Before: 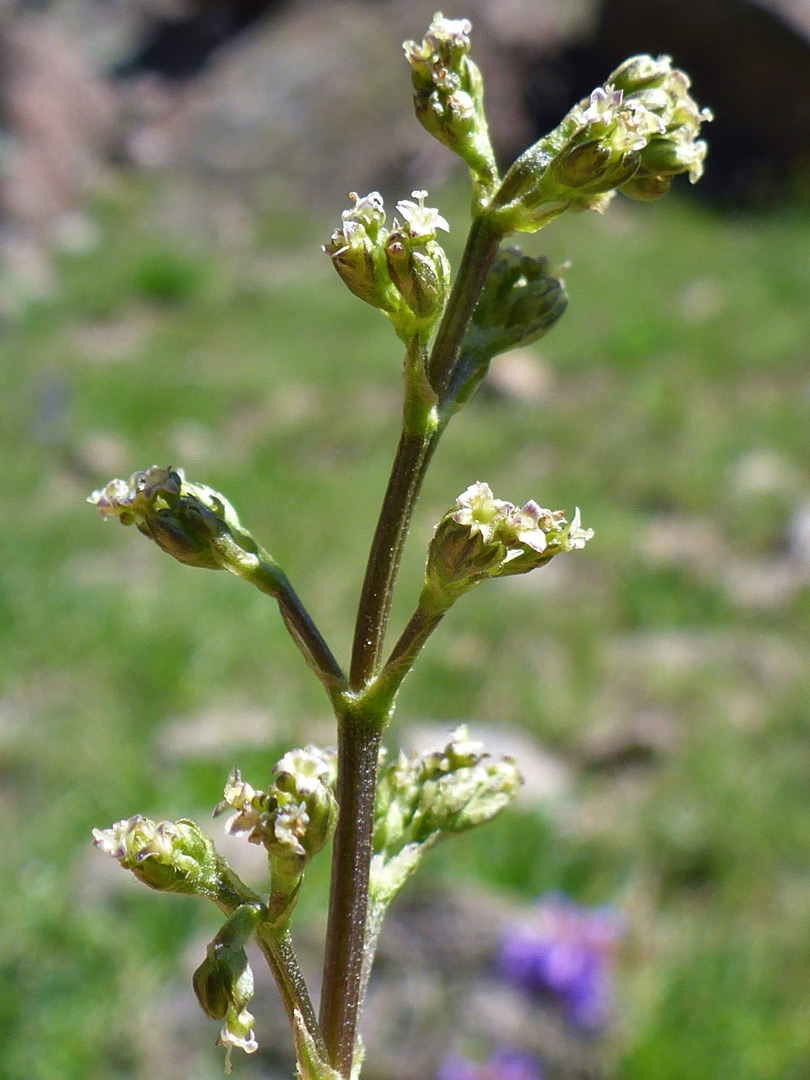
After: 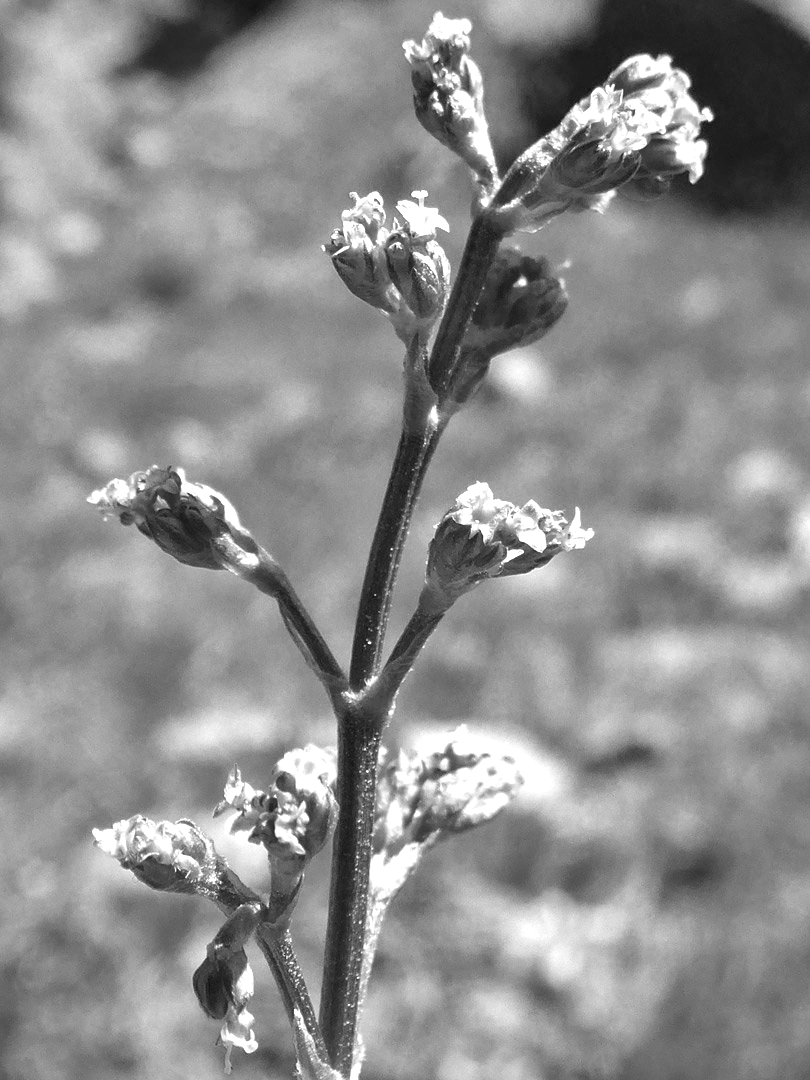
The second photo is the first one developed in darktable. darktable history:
color calibration: output gray [0.246, 0.254, 0.501, 0], illuminant as shot in camera, x 0.483, y 0.43, temperature 2410.14 K, gamut compression 2.98
